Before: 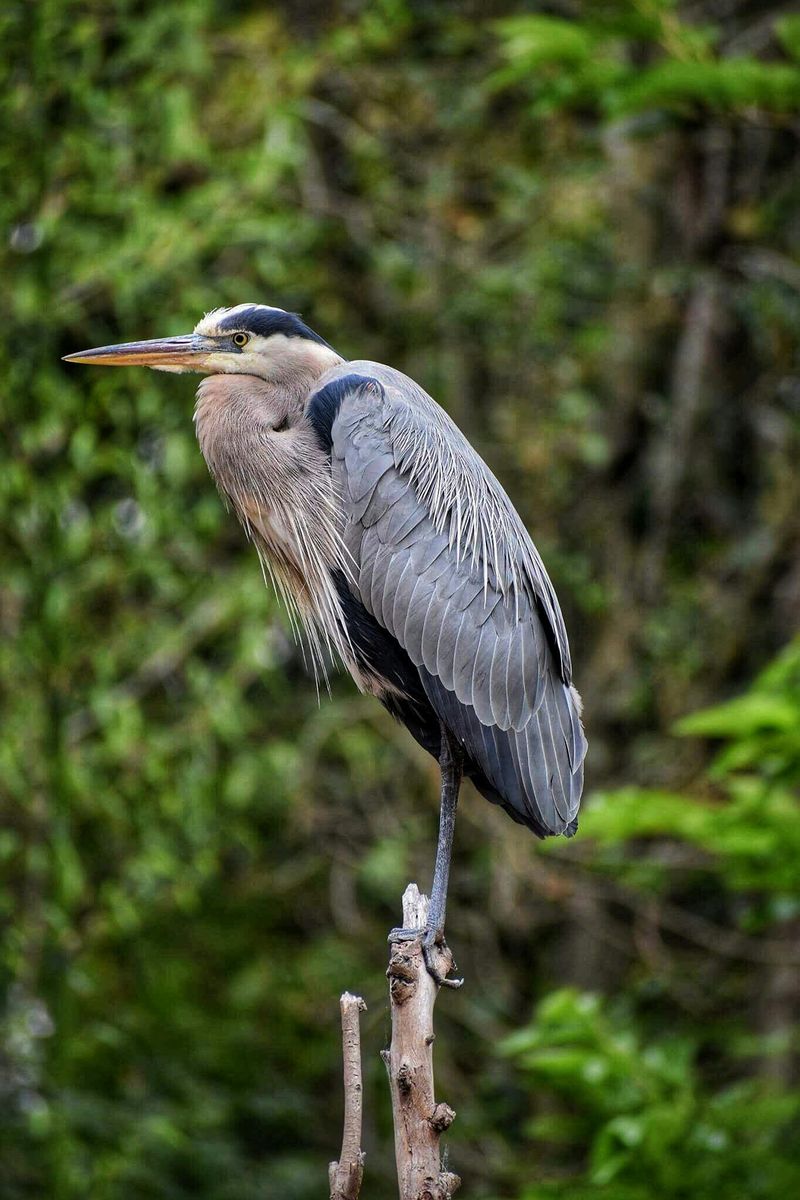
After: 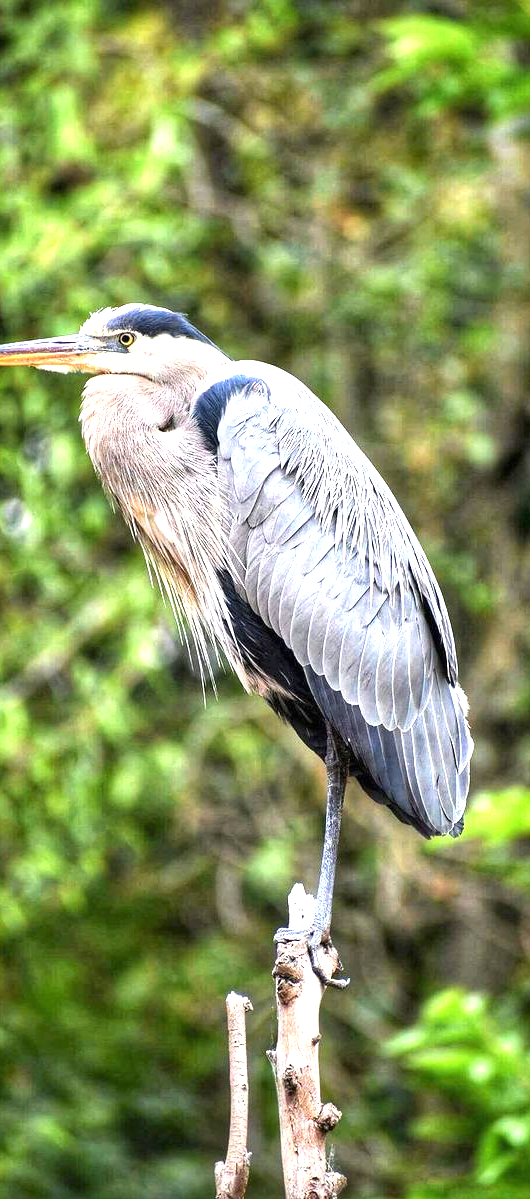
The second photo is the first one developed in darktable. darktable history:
exposure: black level correction 0, exposure 1.742 EV, compensate highlight preservation false
crop and rotate: left 14.332%, right 19.398%
